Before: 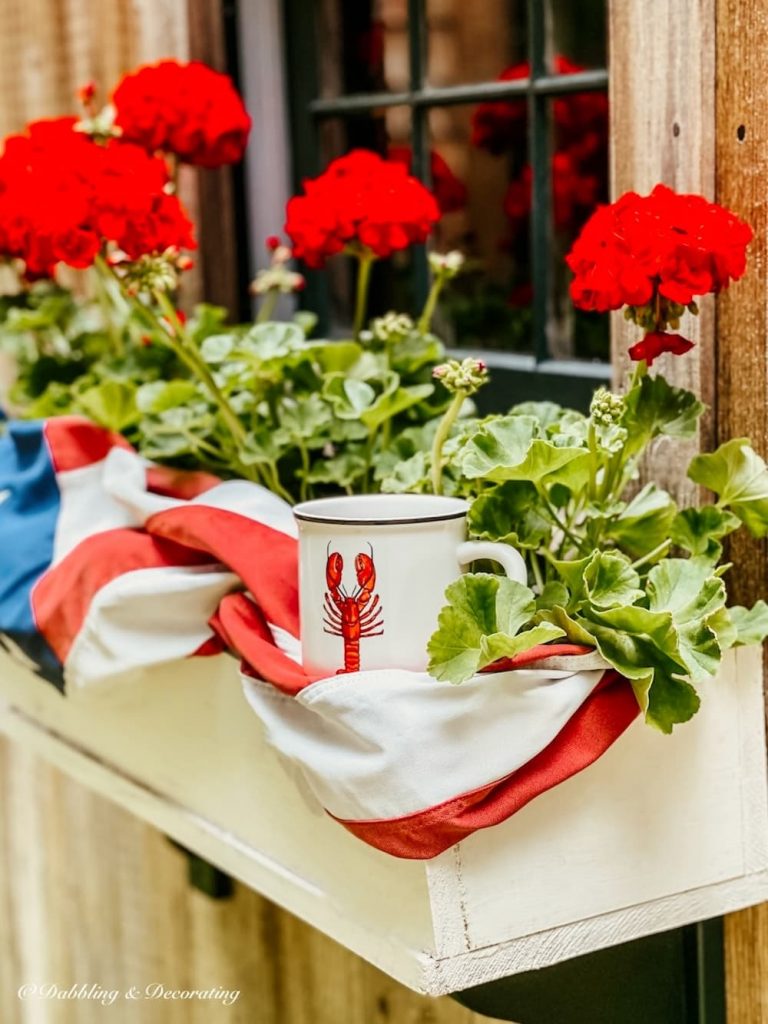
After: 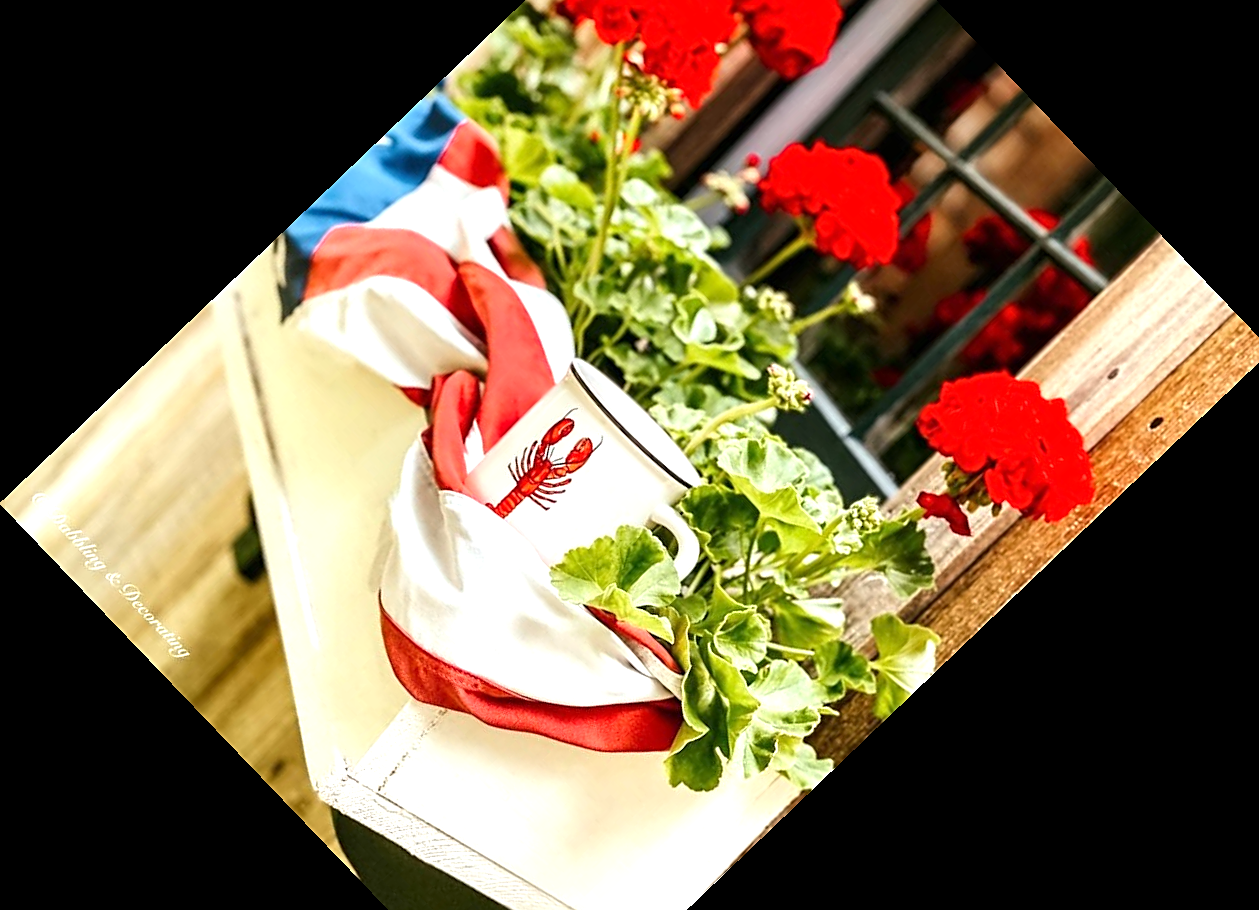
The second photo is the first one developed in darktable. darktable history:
crop and rotate: angle -46.26°, top 16.234%, right 0.912%, bottom 11.704%
exposure: exposure 0.669 EV, compensate highlight preservation false
sharpen: on, module defaults
